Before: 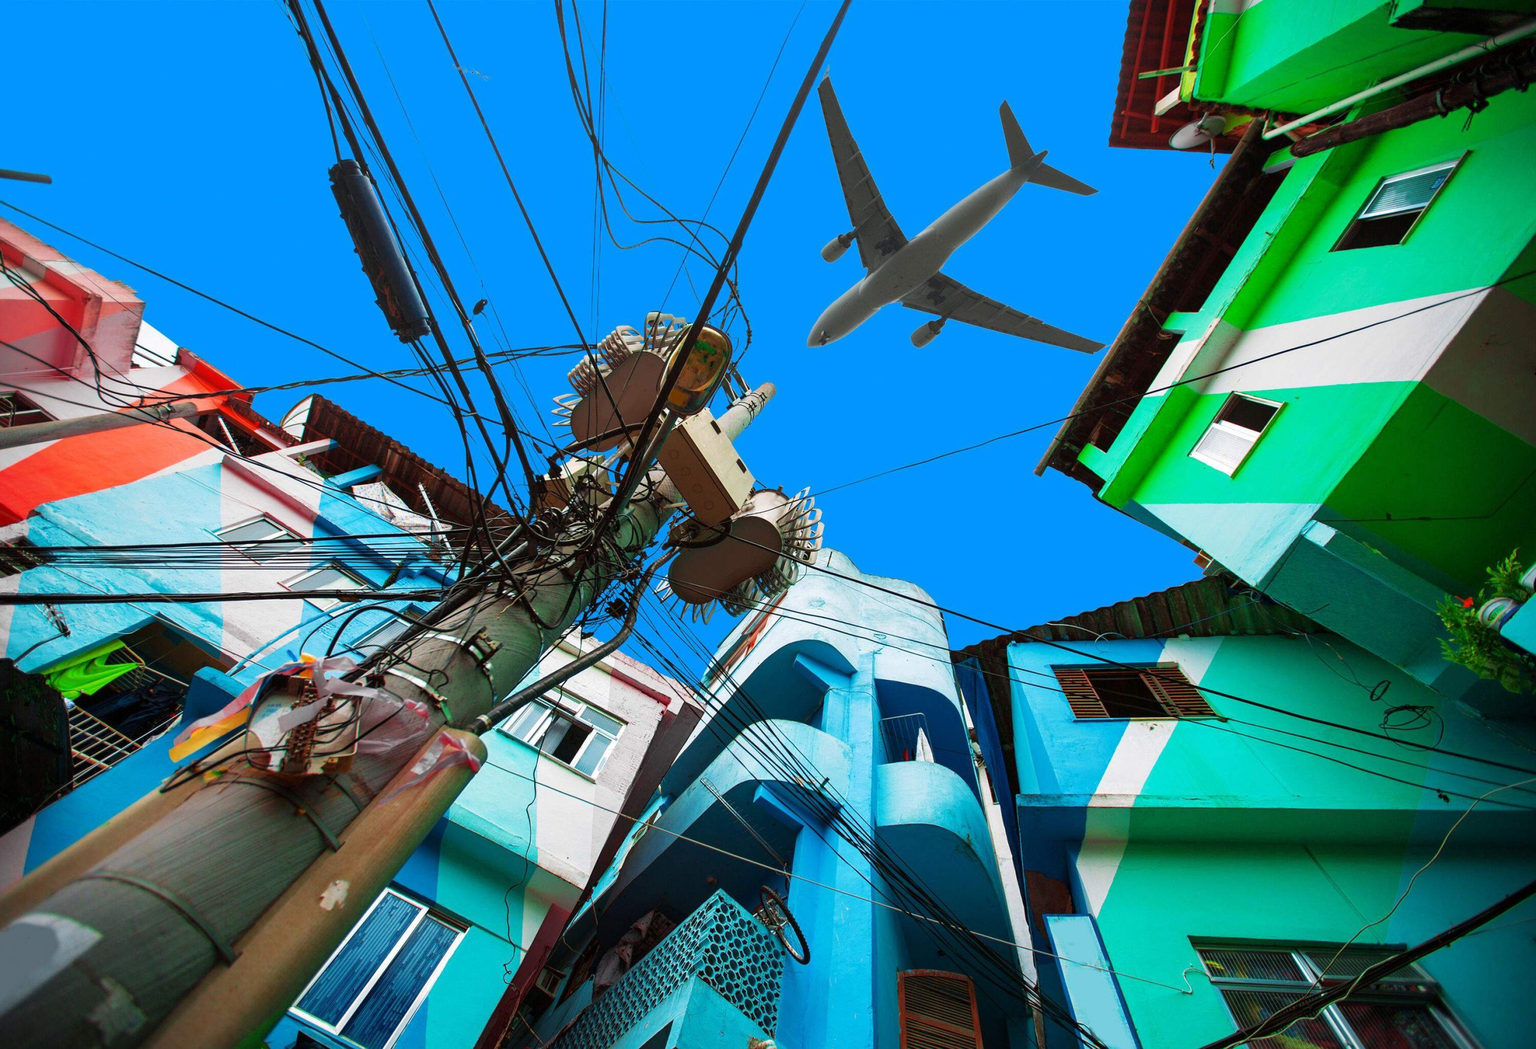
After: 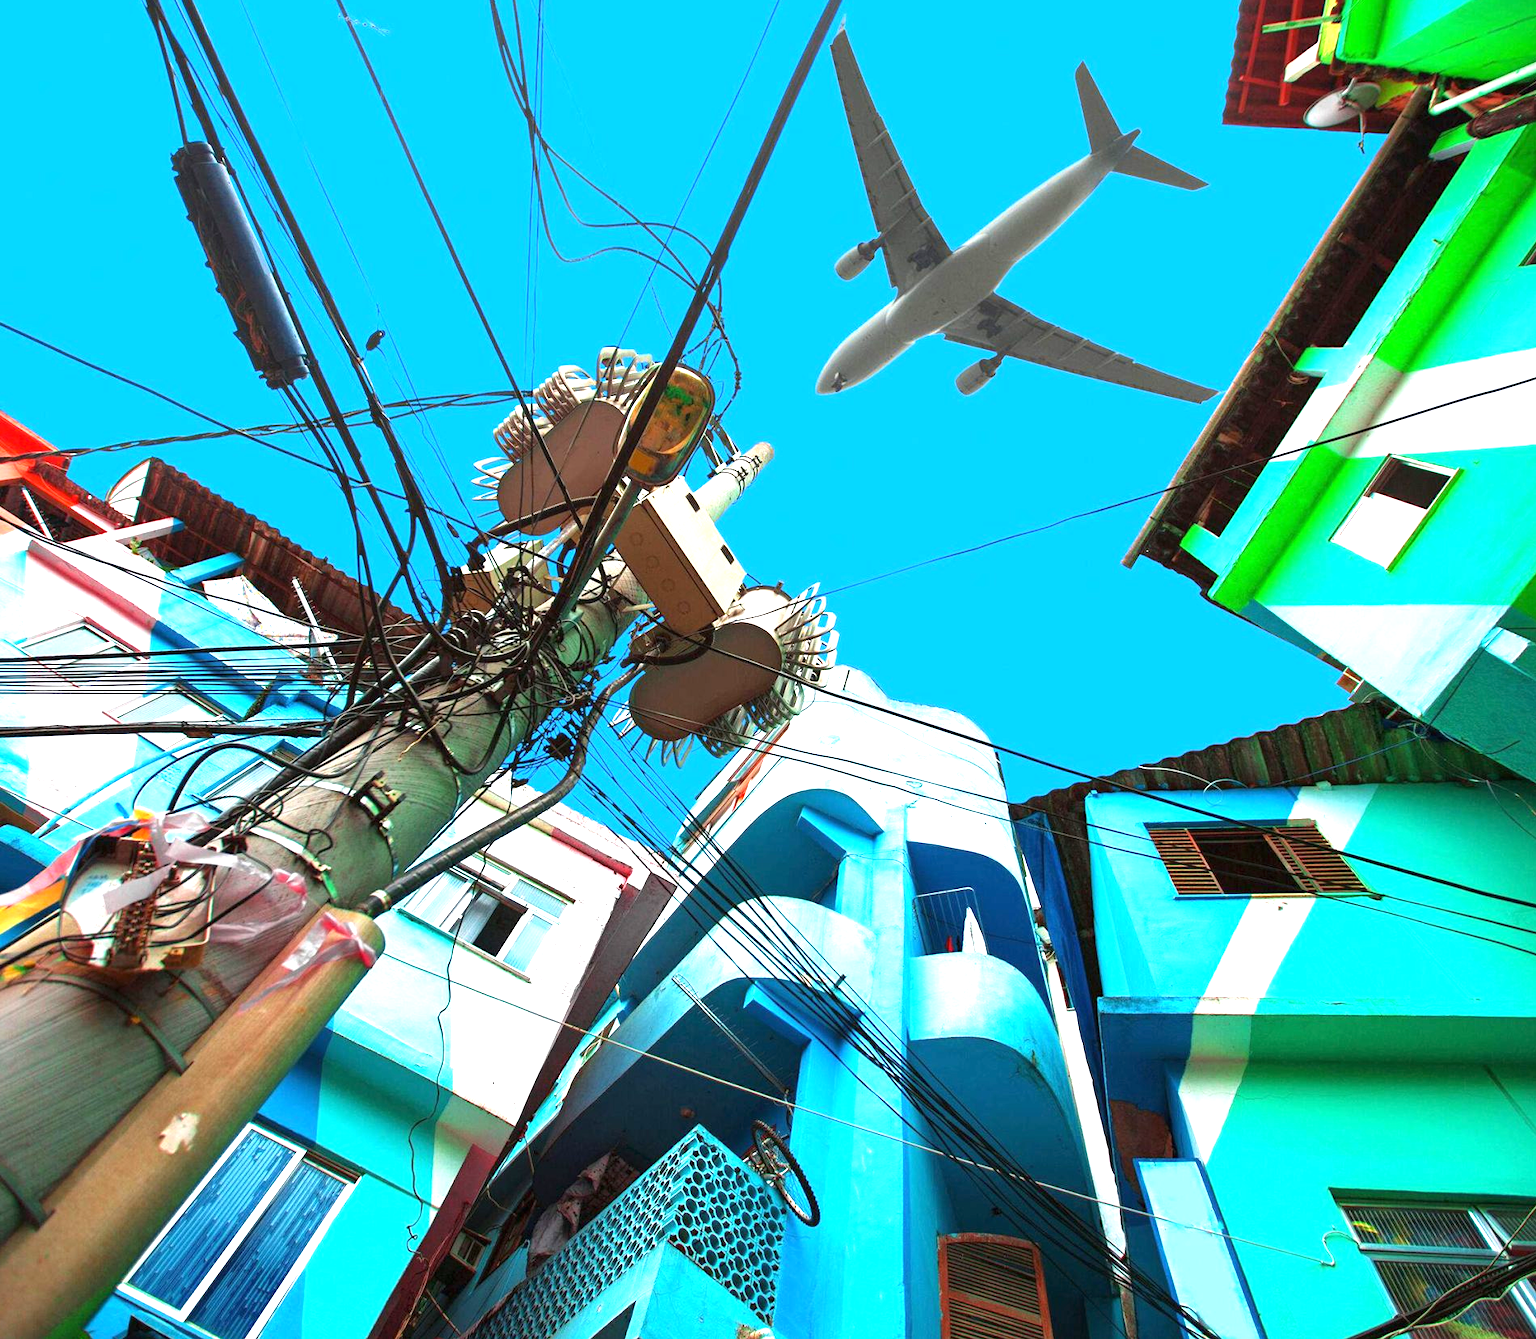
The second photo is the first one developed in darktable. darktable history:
crop and rotate: left 13.15%, top 5.251%, right 12.609%
exposure: black level correction 0, exposure 1.2 EV, compensate highlight preservation false
